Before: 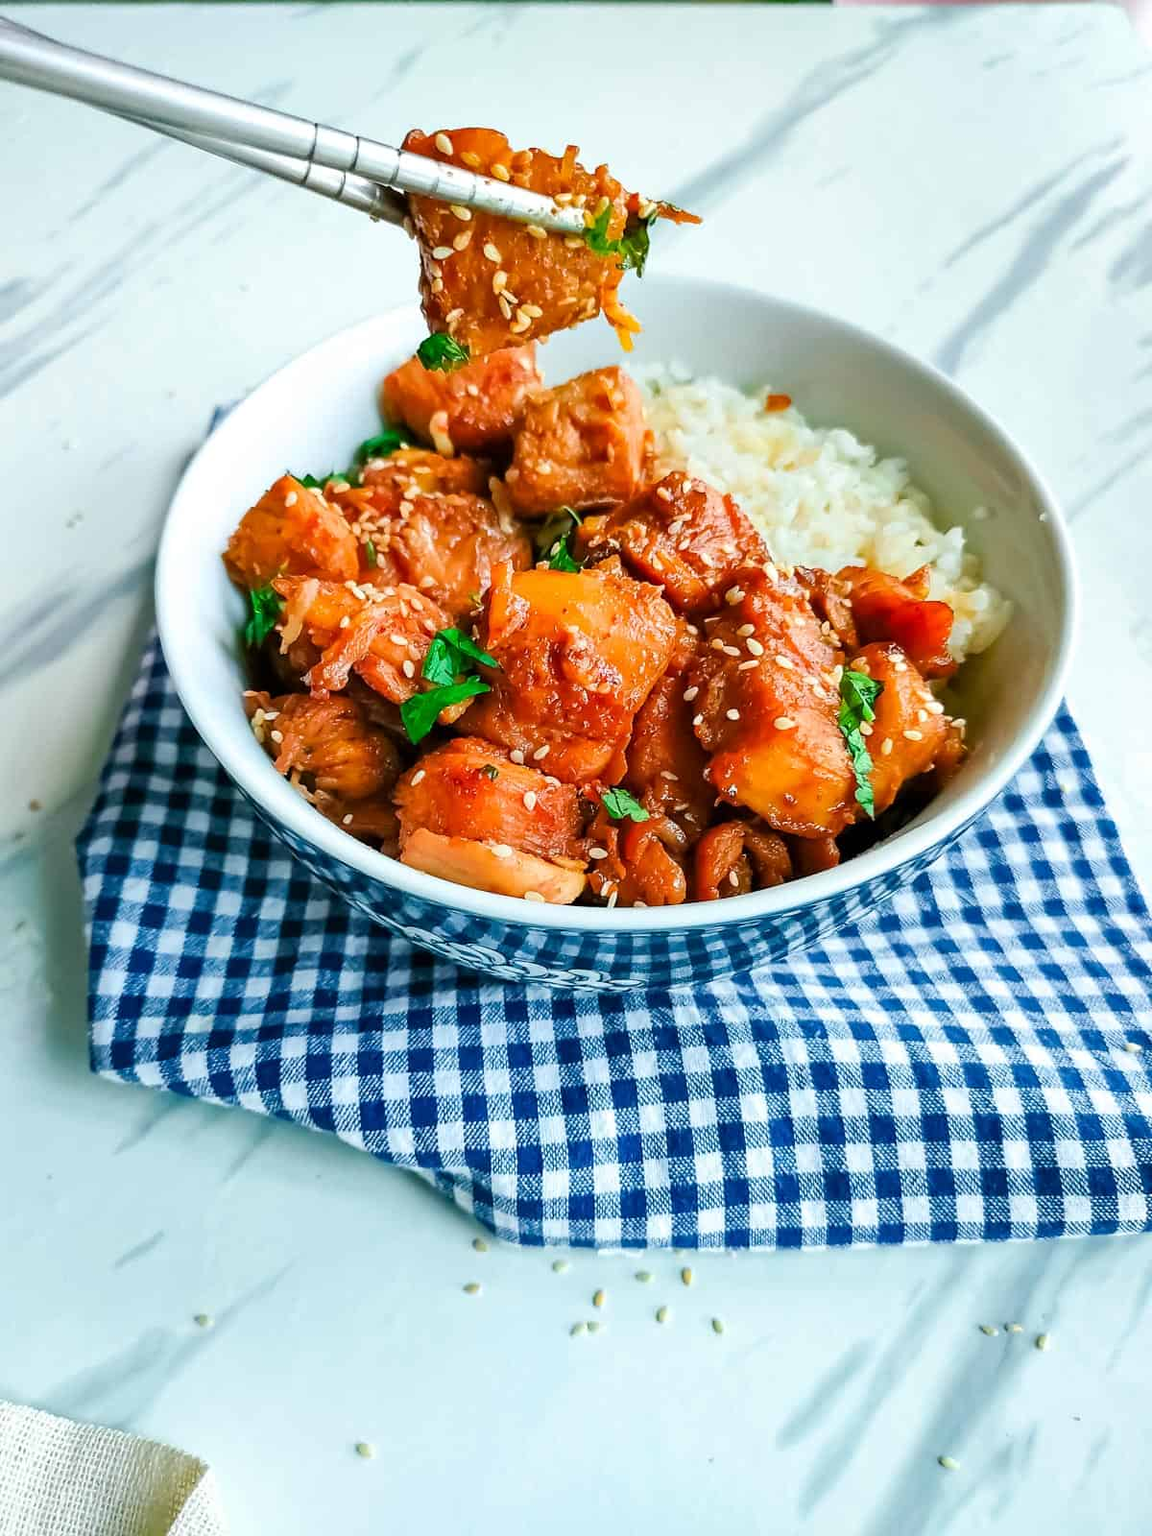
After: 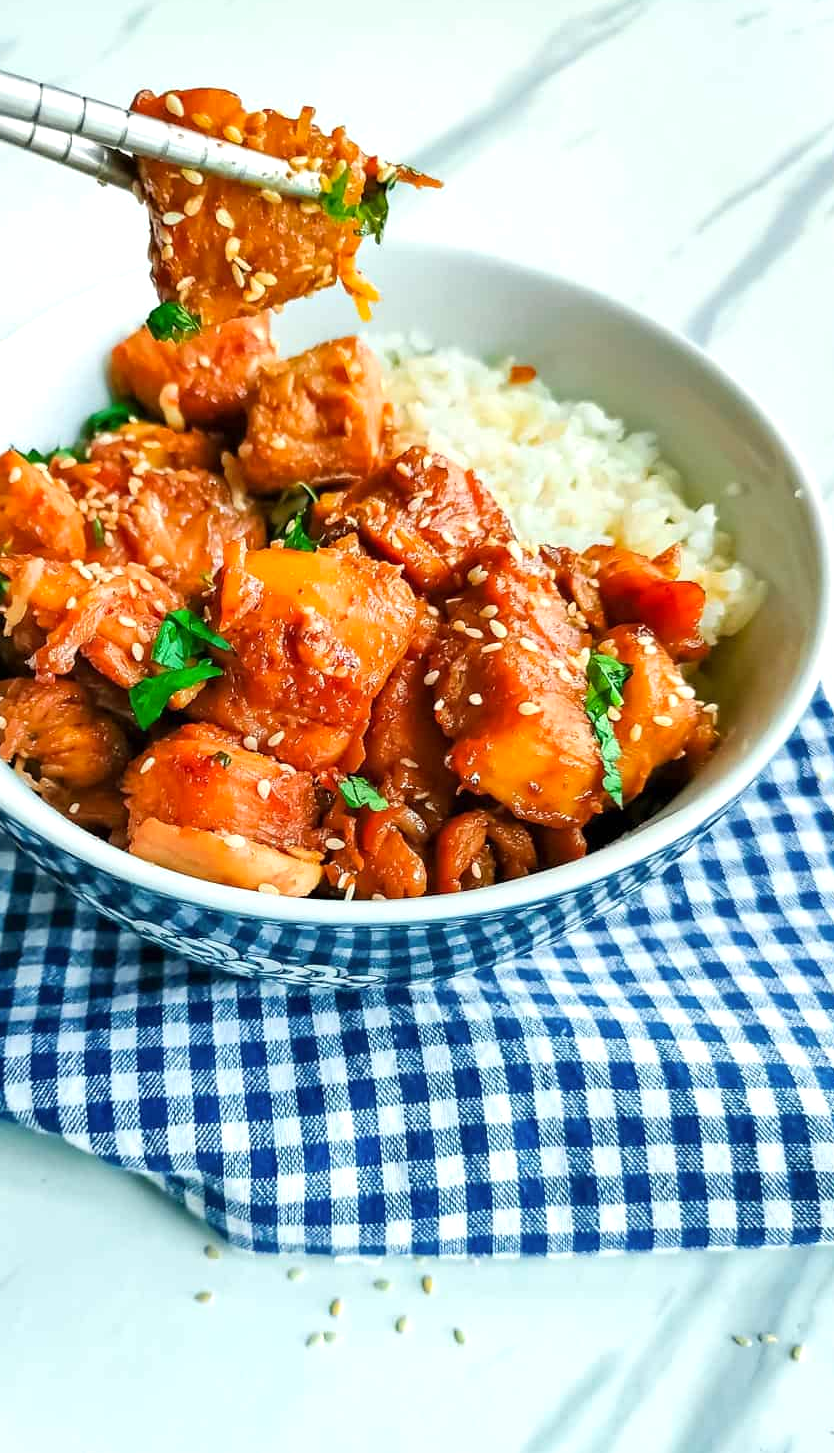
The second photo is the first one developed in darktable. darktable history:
color correction: highlights b* 3
crop and rotate: left 24.034%, top 2.838%, right 6.406%, bottom 6.299%
exposure: exposure 0.207 EV, compensate highlight preservation false
